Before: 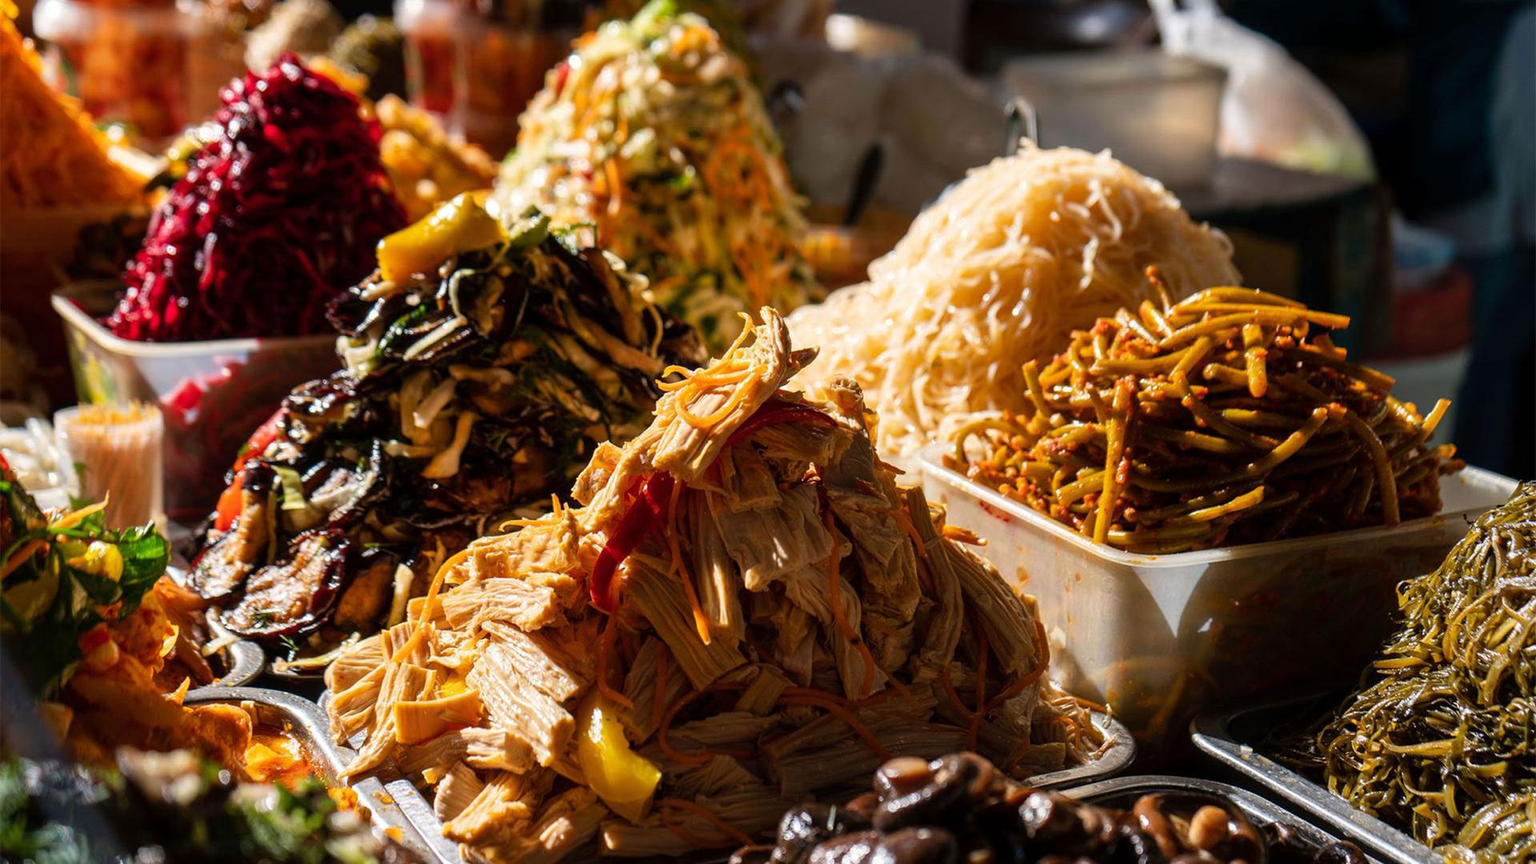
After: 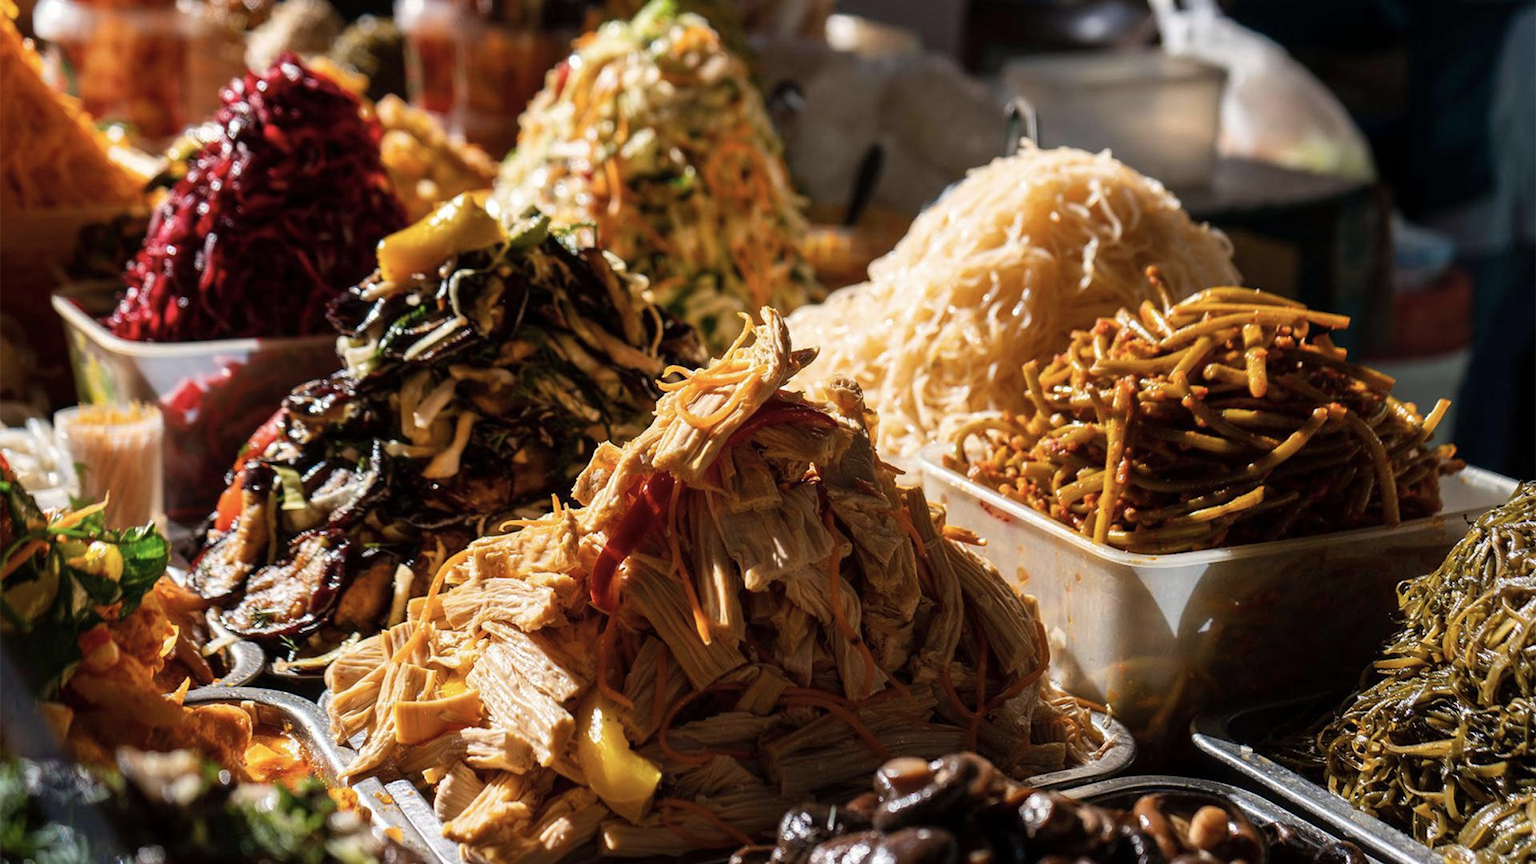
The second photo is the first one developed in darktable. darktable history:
contrast brightness saturation: saturation -0.163
